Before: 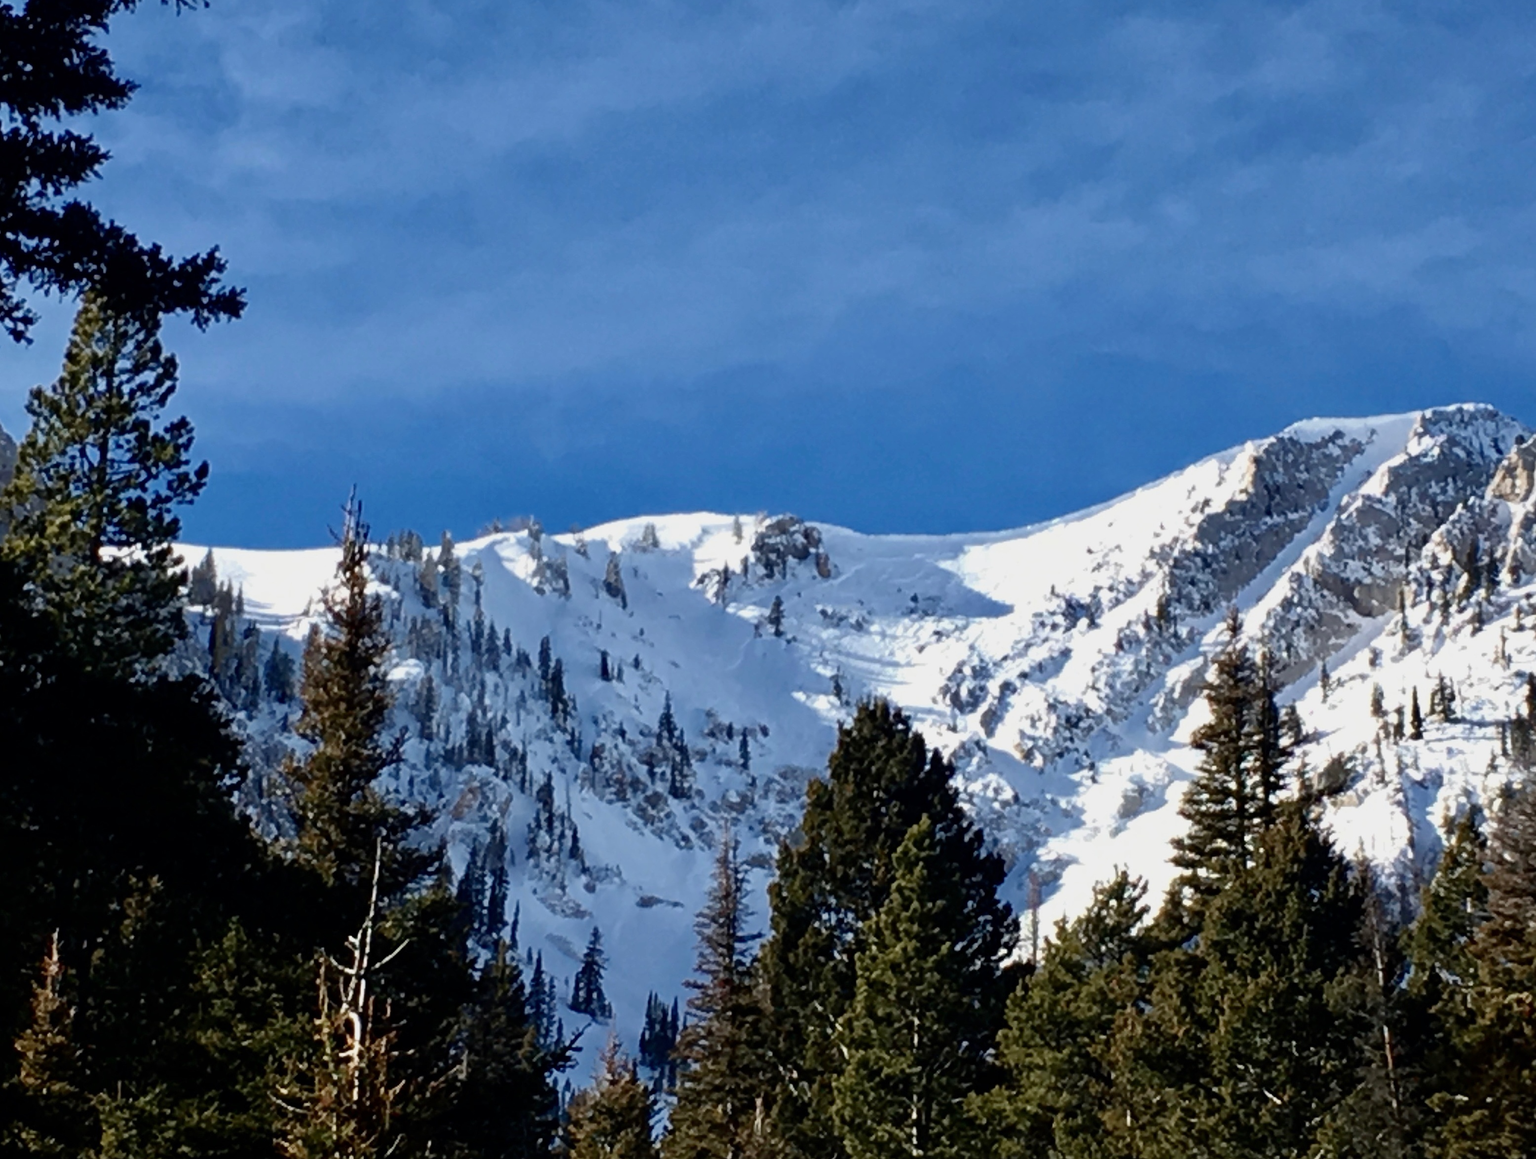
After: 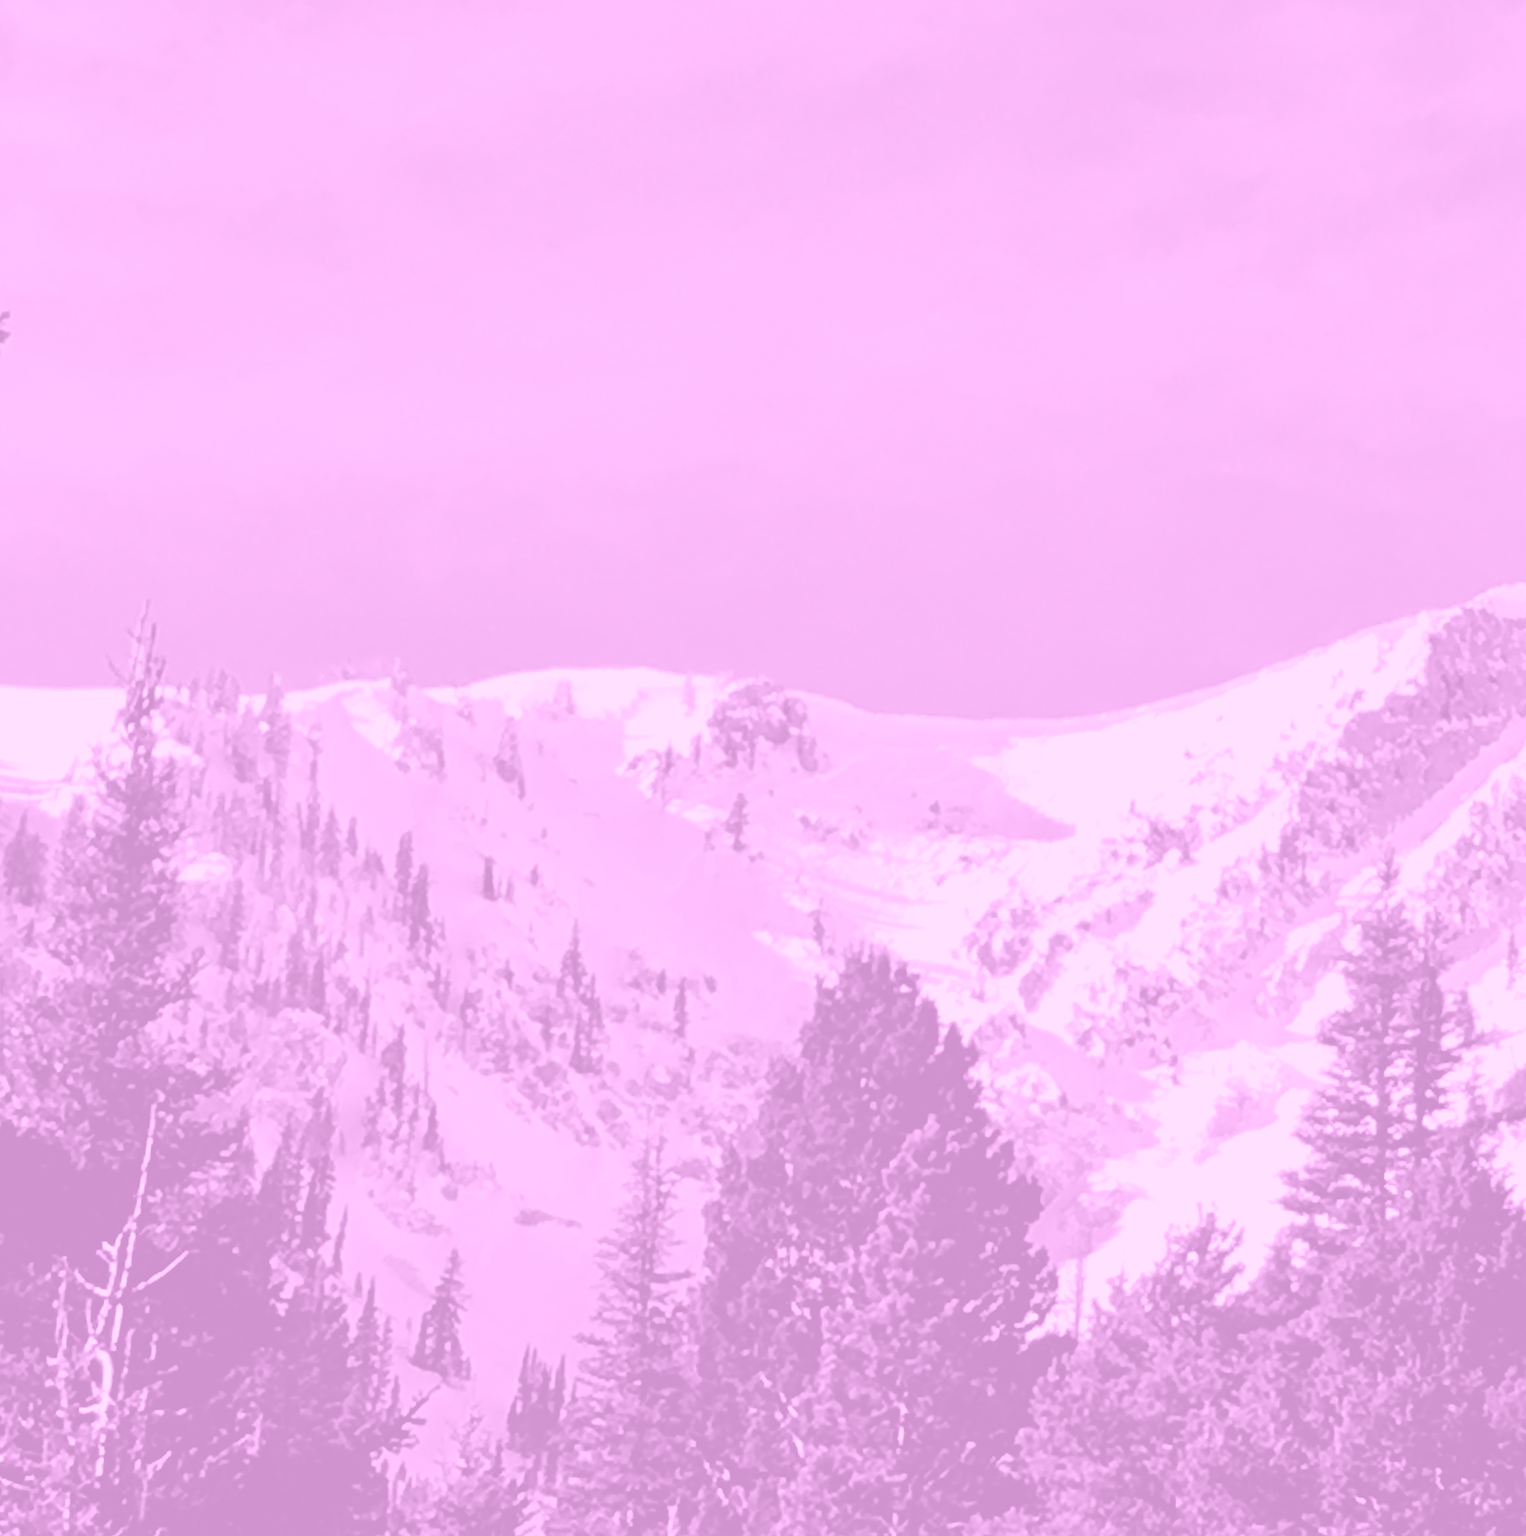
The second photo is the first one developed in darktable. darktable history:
colorize: hue 331.2°, saturation 75%, source mix 30.28%, lightness 70.52%, version 1
crop and rotate: angle -3.27°, left 14.277%, top 0.028%, right 10.766%, bottom 0.028%
